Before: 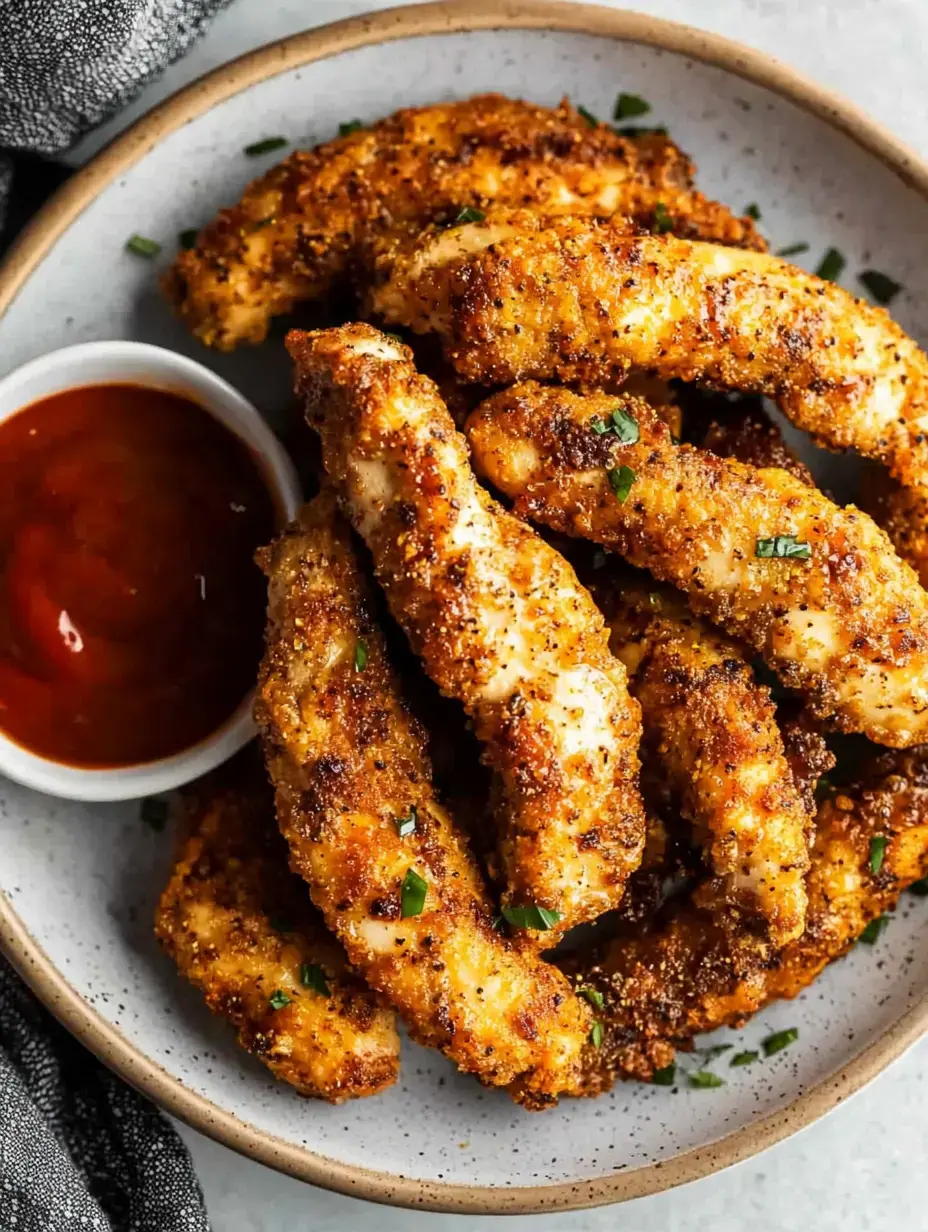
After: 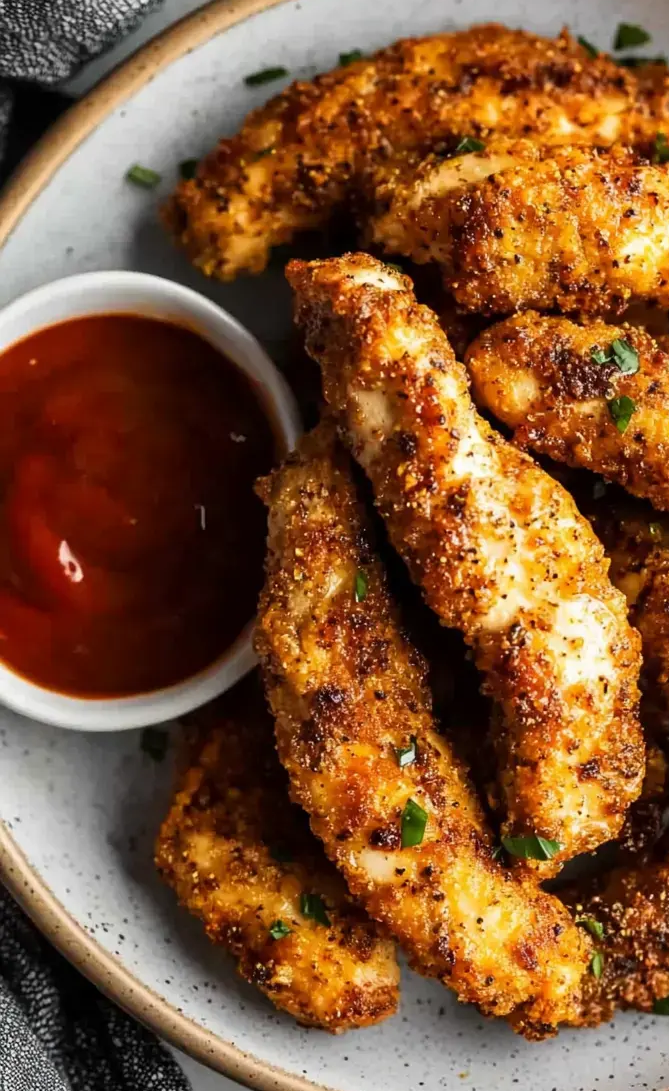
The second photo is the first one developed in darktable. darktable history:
crop: top 5.756%, right 27.87%, bottom 5.68%
